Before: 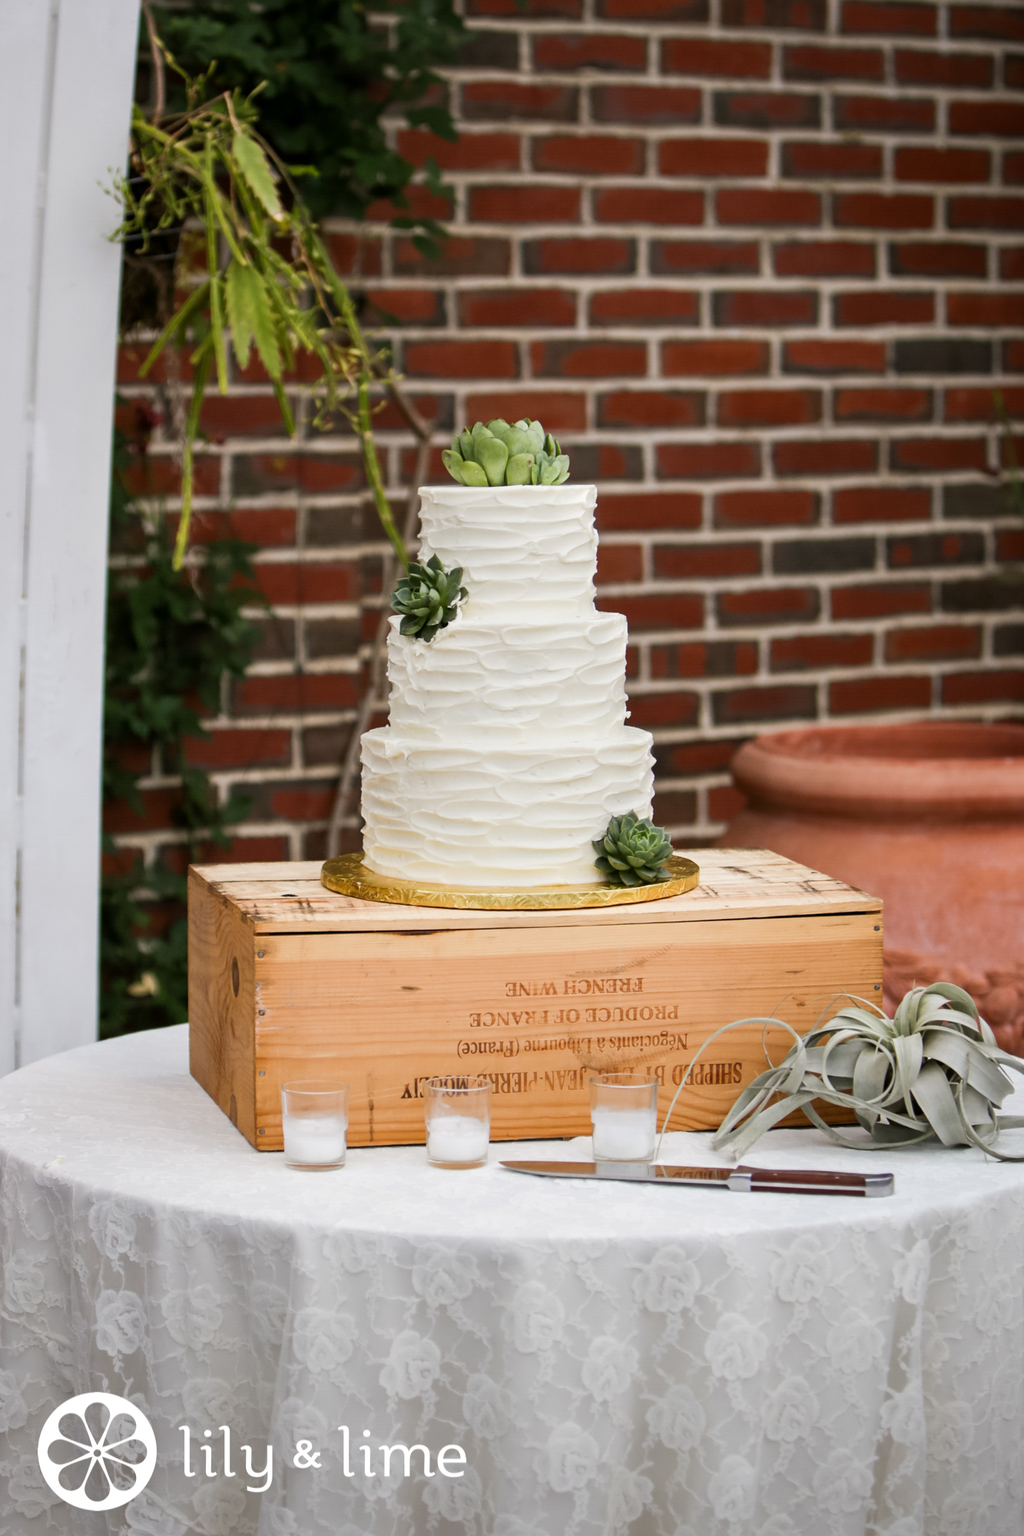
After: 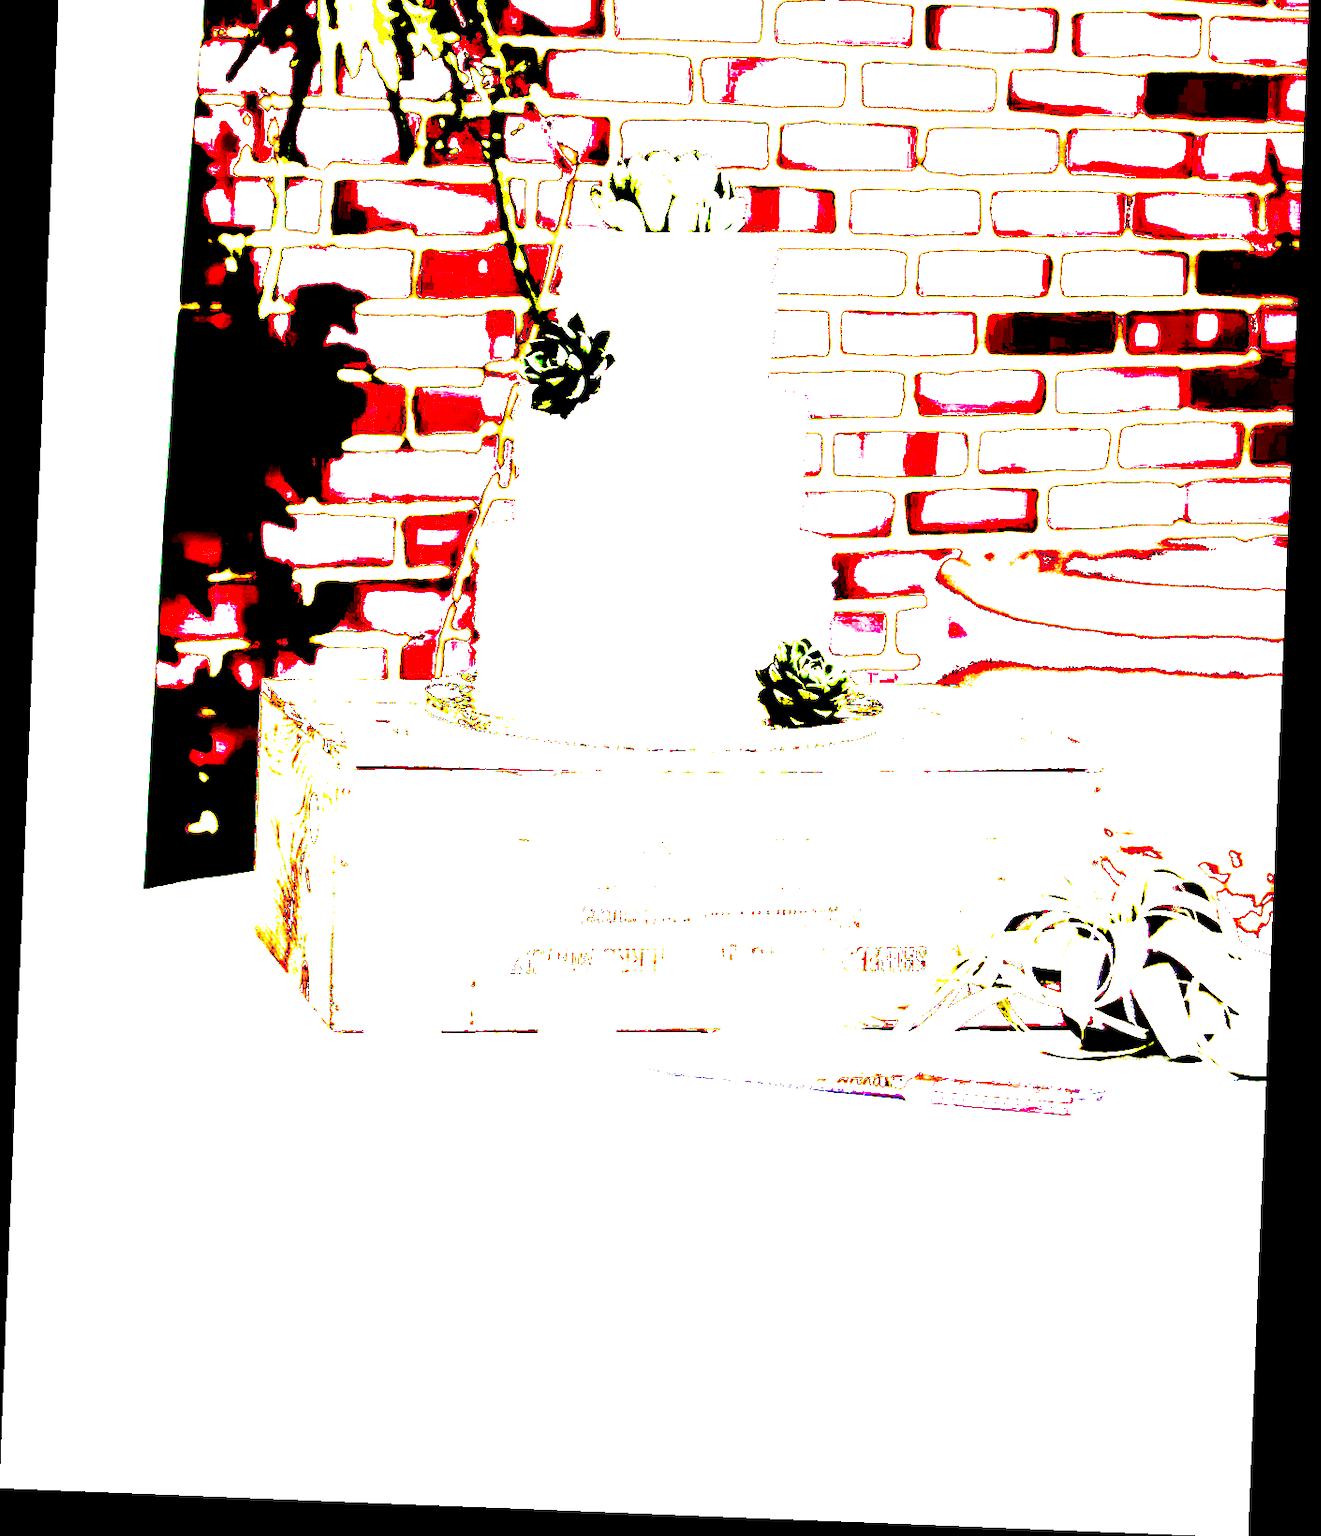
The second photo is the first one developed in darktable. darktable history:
rotate and perspective: rotation 2.27°, automatic cropping off
contrast brightness saturation: contrast 0.1, saturation -0.36
exposure: black level correction 0.1, exposure 3 EV, compensate highlight preservation false
split-toning: highlights › hue 180°
crop and rotate: top 19.998%
